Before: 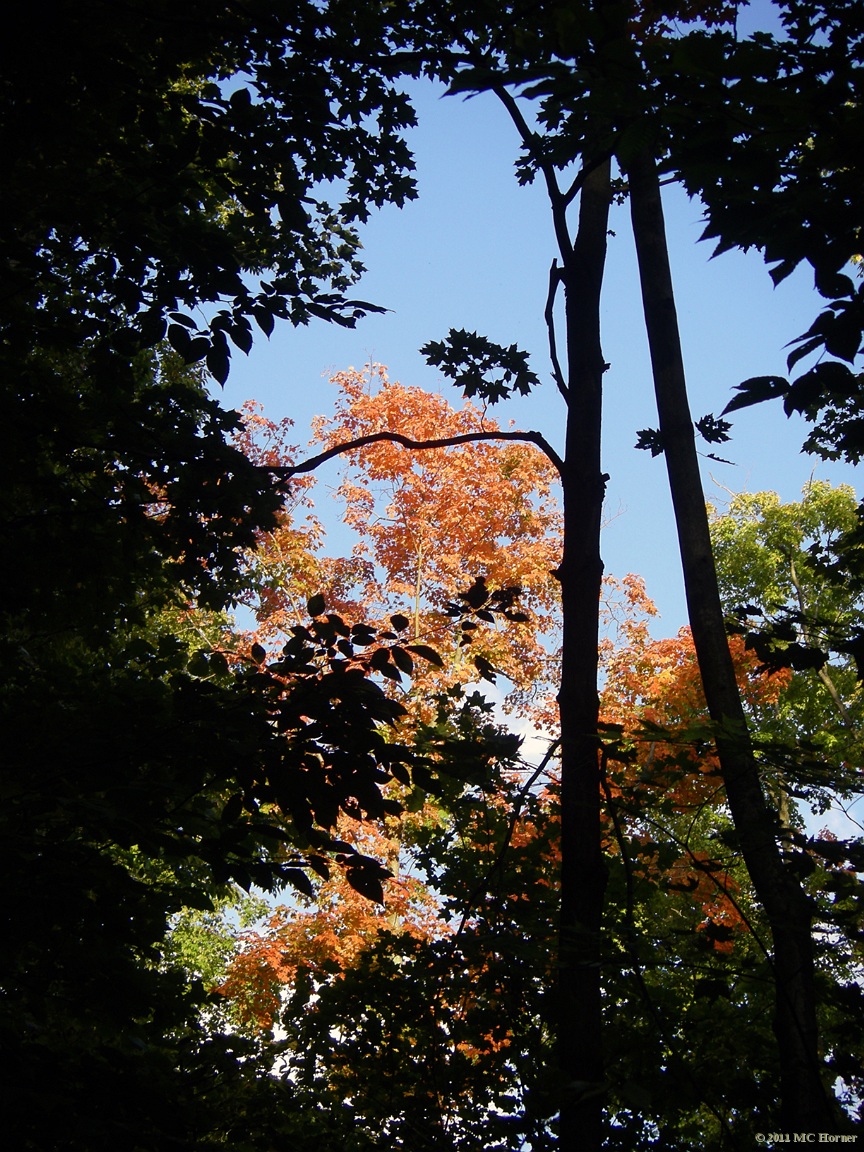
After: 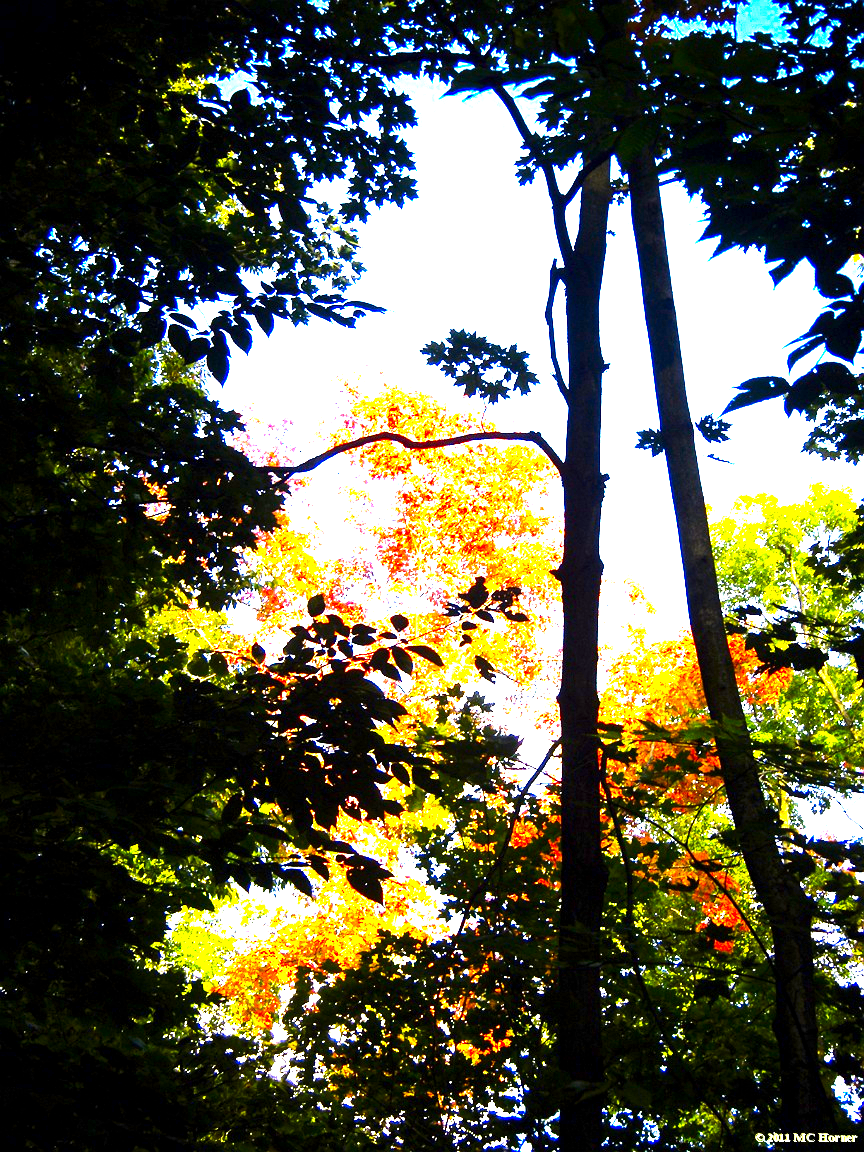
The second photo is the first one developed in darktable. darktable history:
color contrast: green-magenta contrast 1.55, blue-yellow contrast 1.83
exposure: black level correction 0.001, exposure 2.607 EV, compensate exposure bias true, compensate highlight preservation false
tone equalizer: -8 EV -1.08 EV, -7 EV -1.01 EV, -6 EV -0.867 EV, -5 EV -0.578 EV, -3 EV 0.578 EV, -2 EV 0.867 EV, -1 EV 1.01 EV, +0 EV 1.08 EV, edges refinement/feathering 500, mask exposure compensation -1.57 EV, preserve details no
